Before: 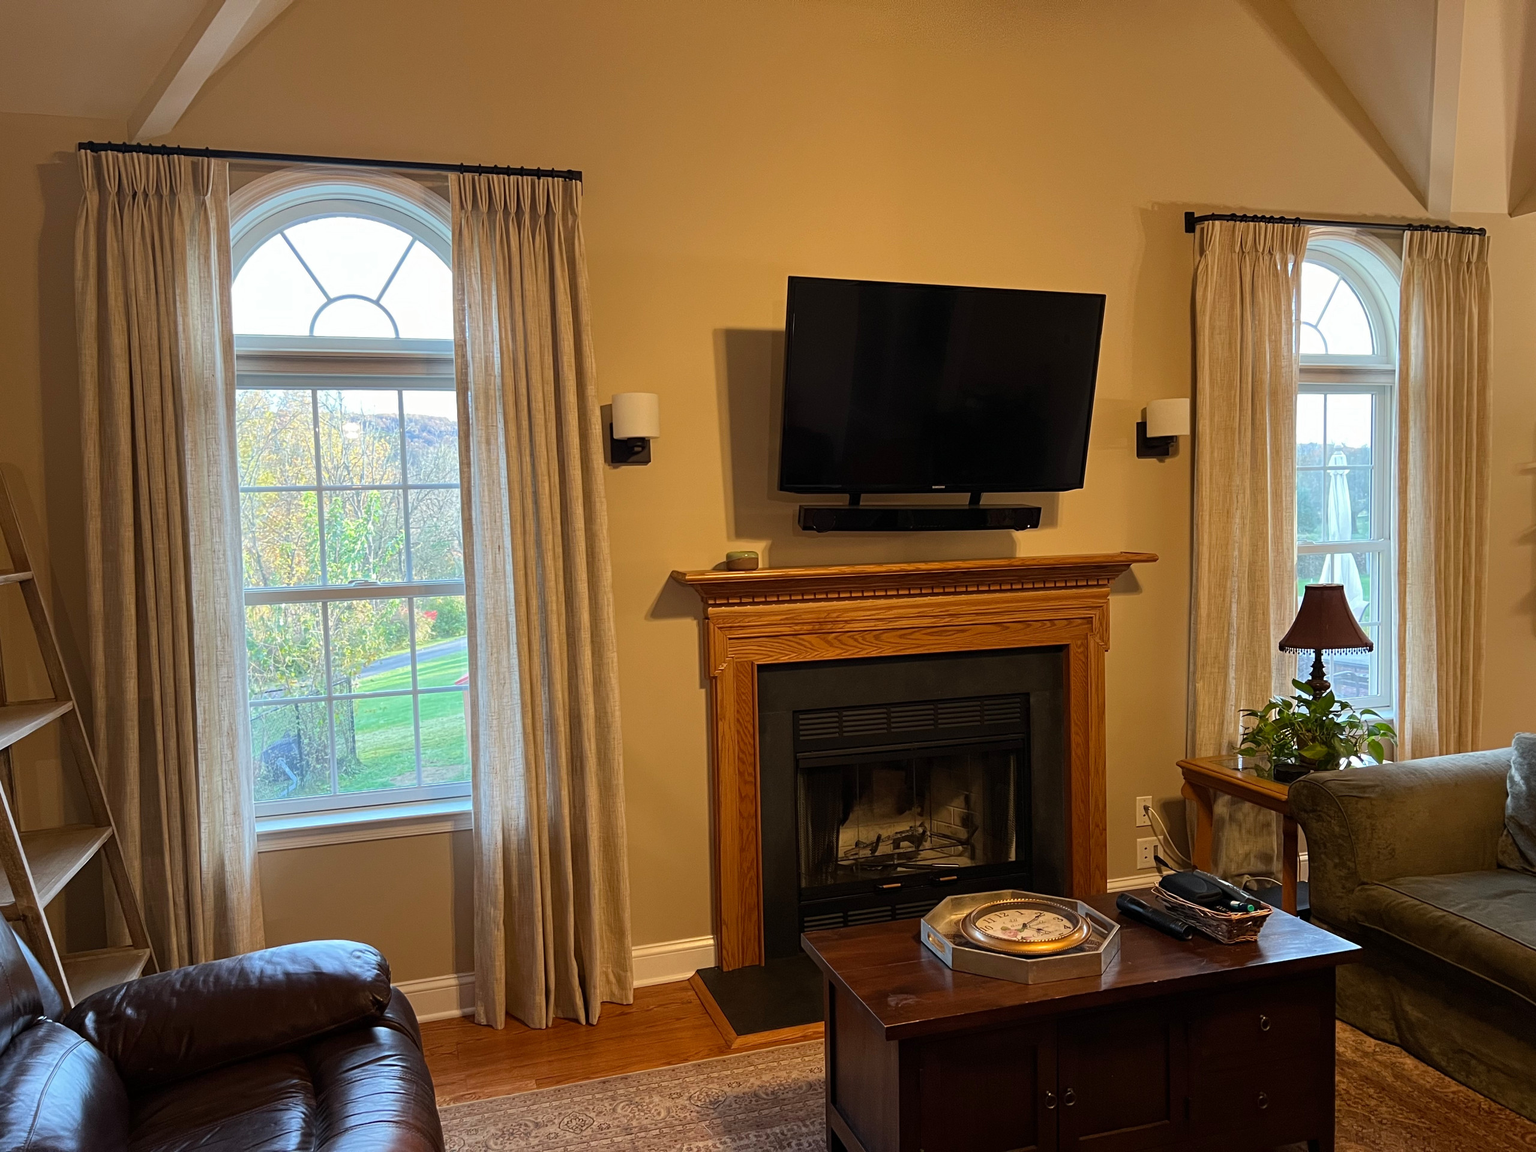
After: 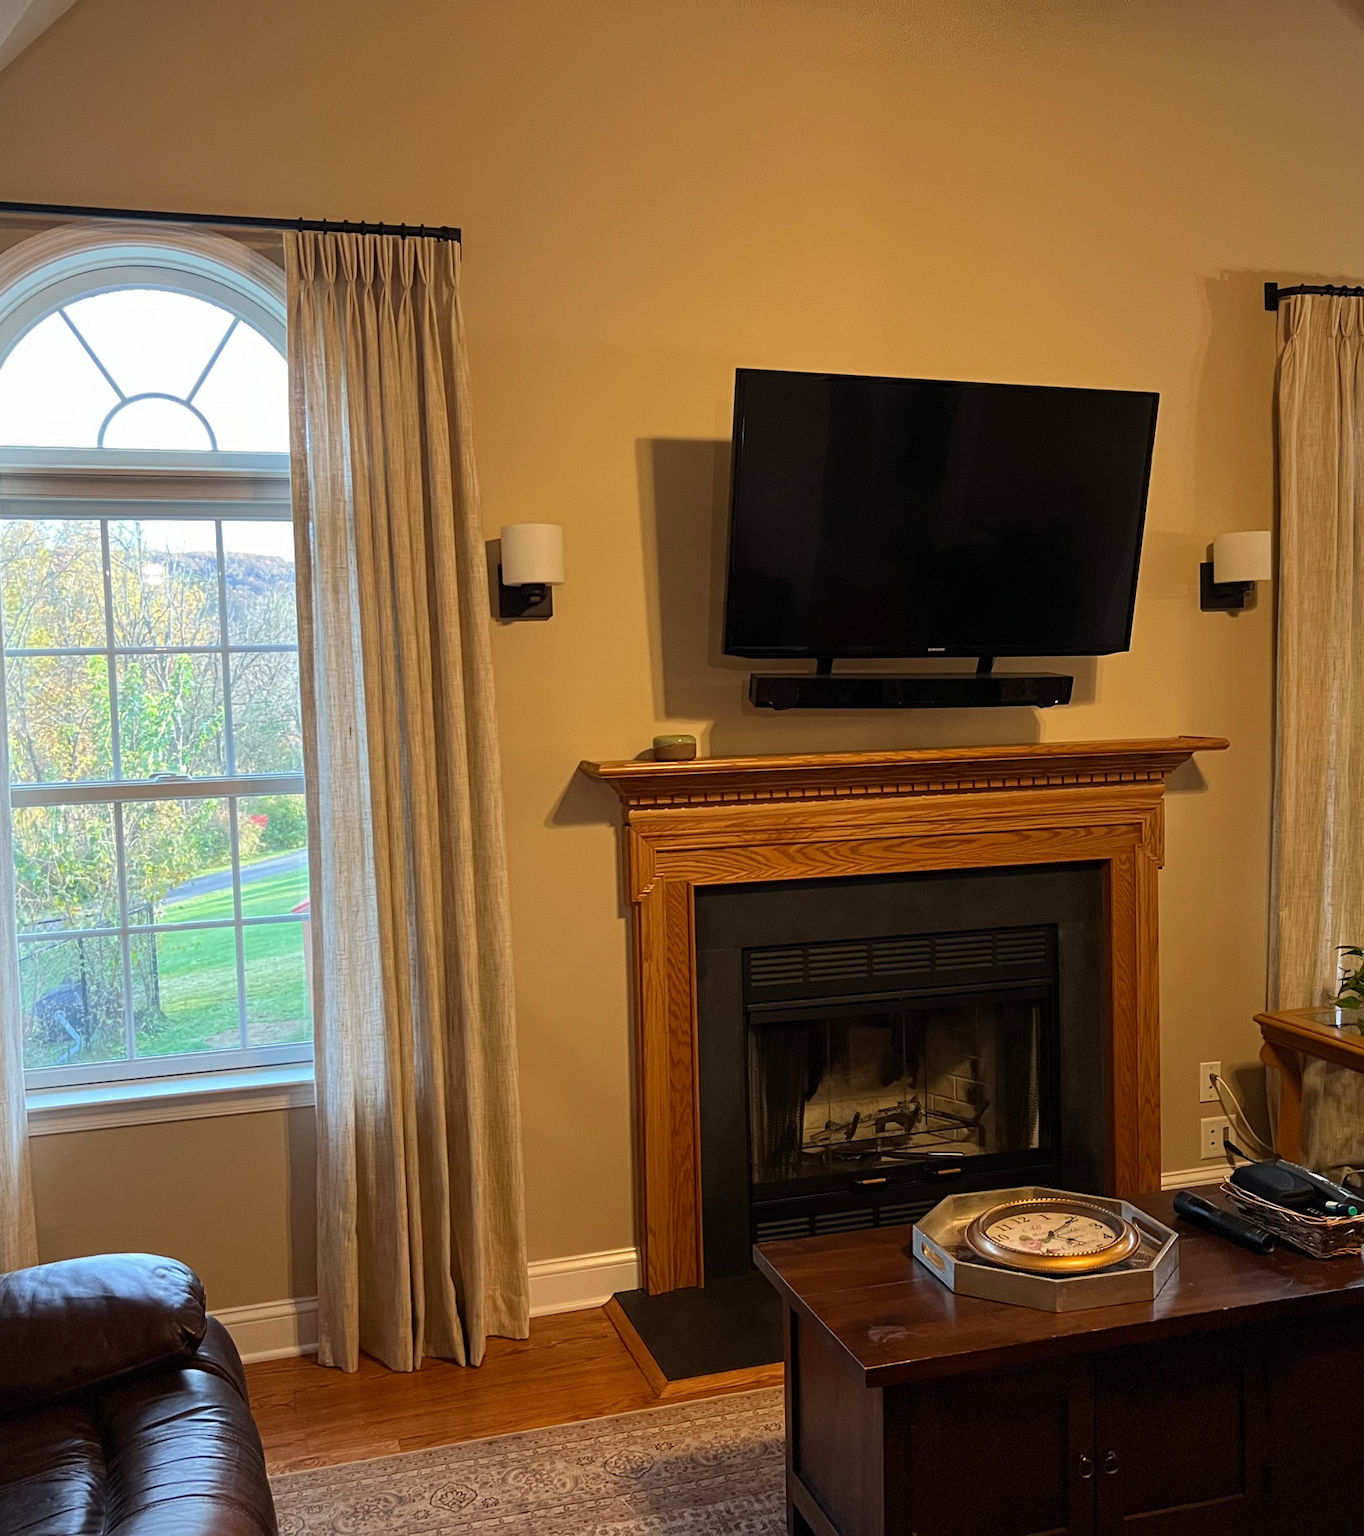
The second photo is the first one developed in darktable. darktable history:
vignetting: fall-off start 97.28%, fall-off radius 79%, brightness -0.462, saturation -0.3, width/height ratio 1.114, dithering 8-bit output, unbound false
crop: left 15.419%, right 17.914%
